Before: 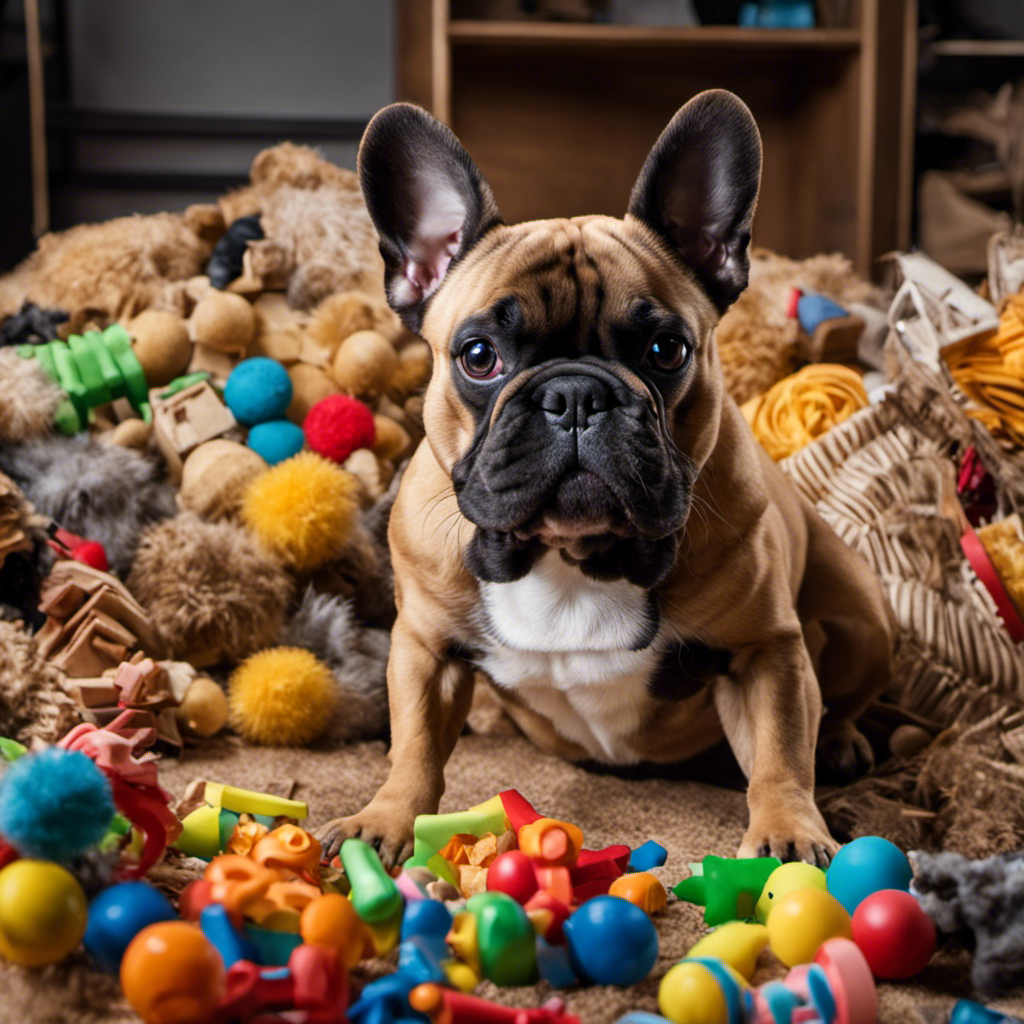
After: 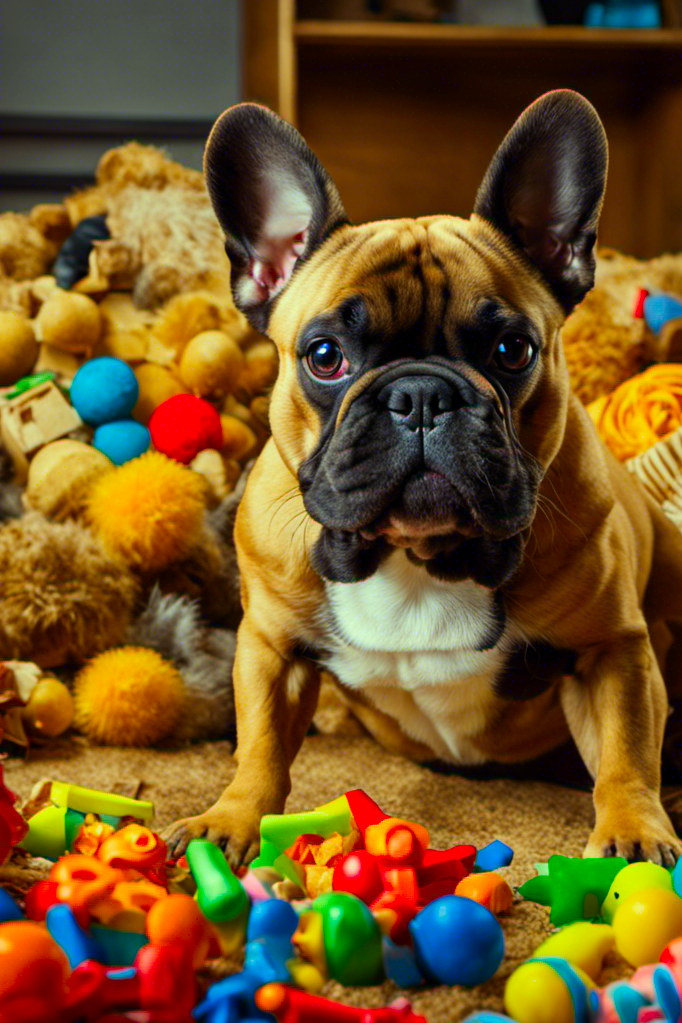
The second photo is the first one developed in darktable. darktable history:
crop and rotate: left 15.055%, right 18.278%
color correction: highlights a* -10.77, highlights b* 9.8, saturation 1.72
